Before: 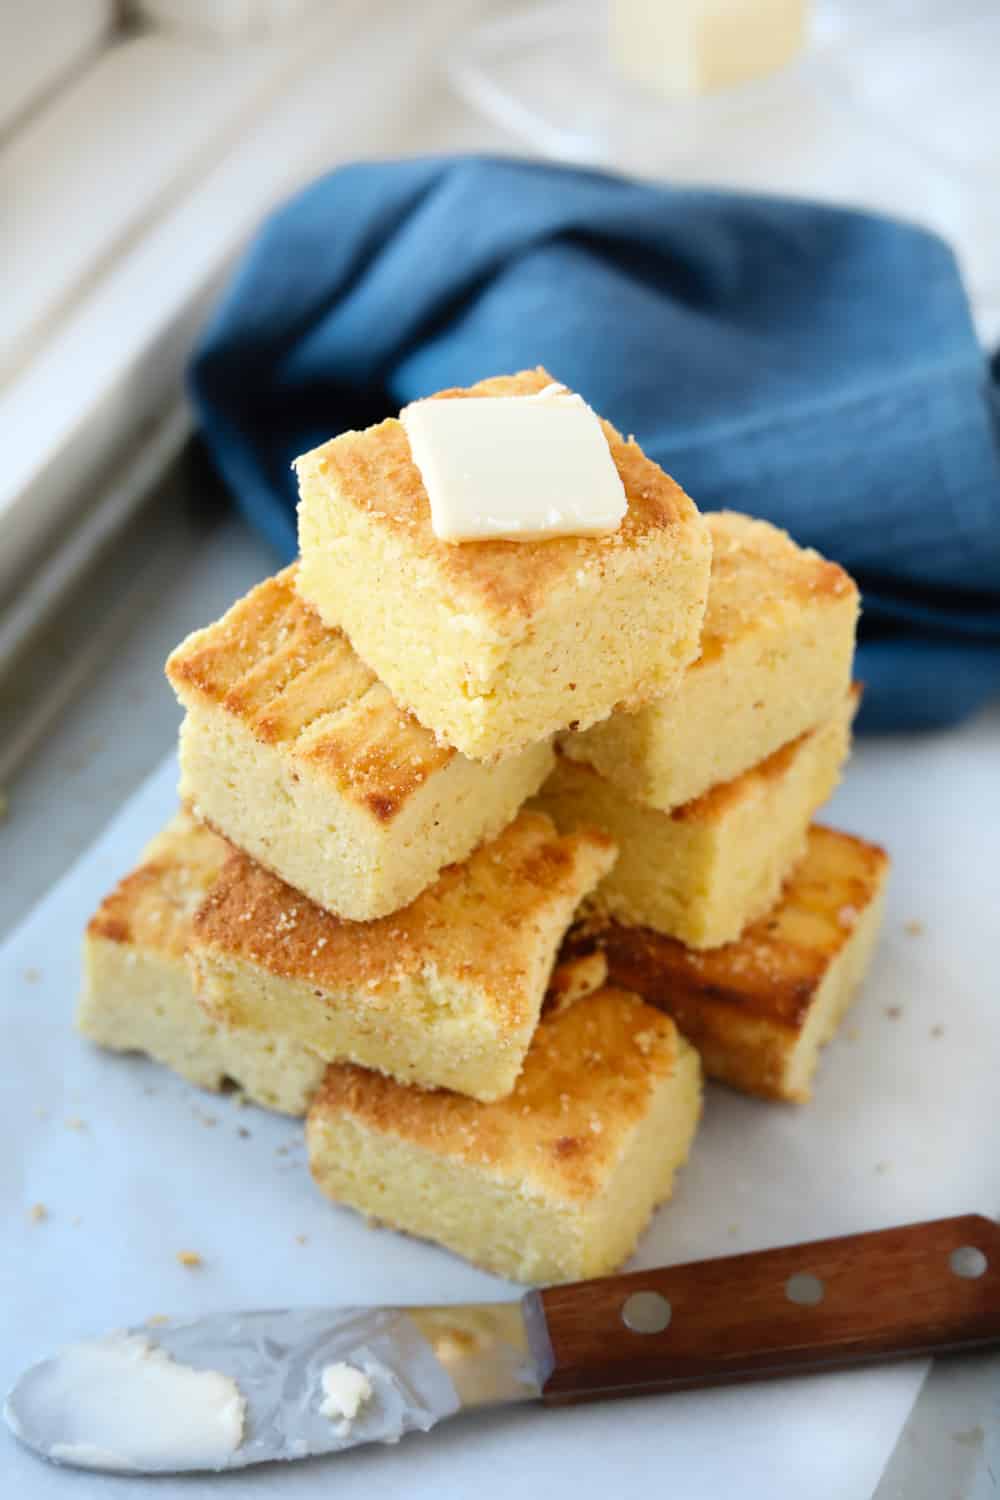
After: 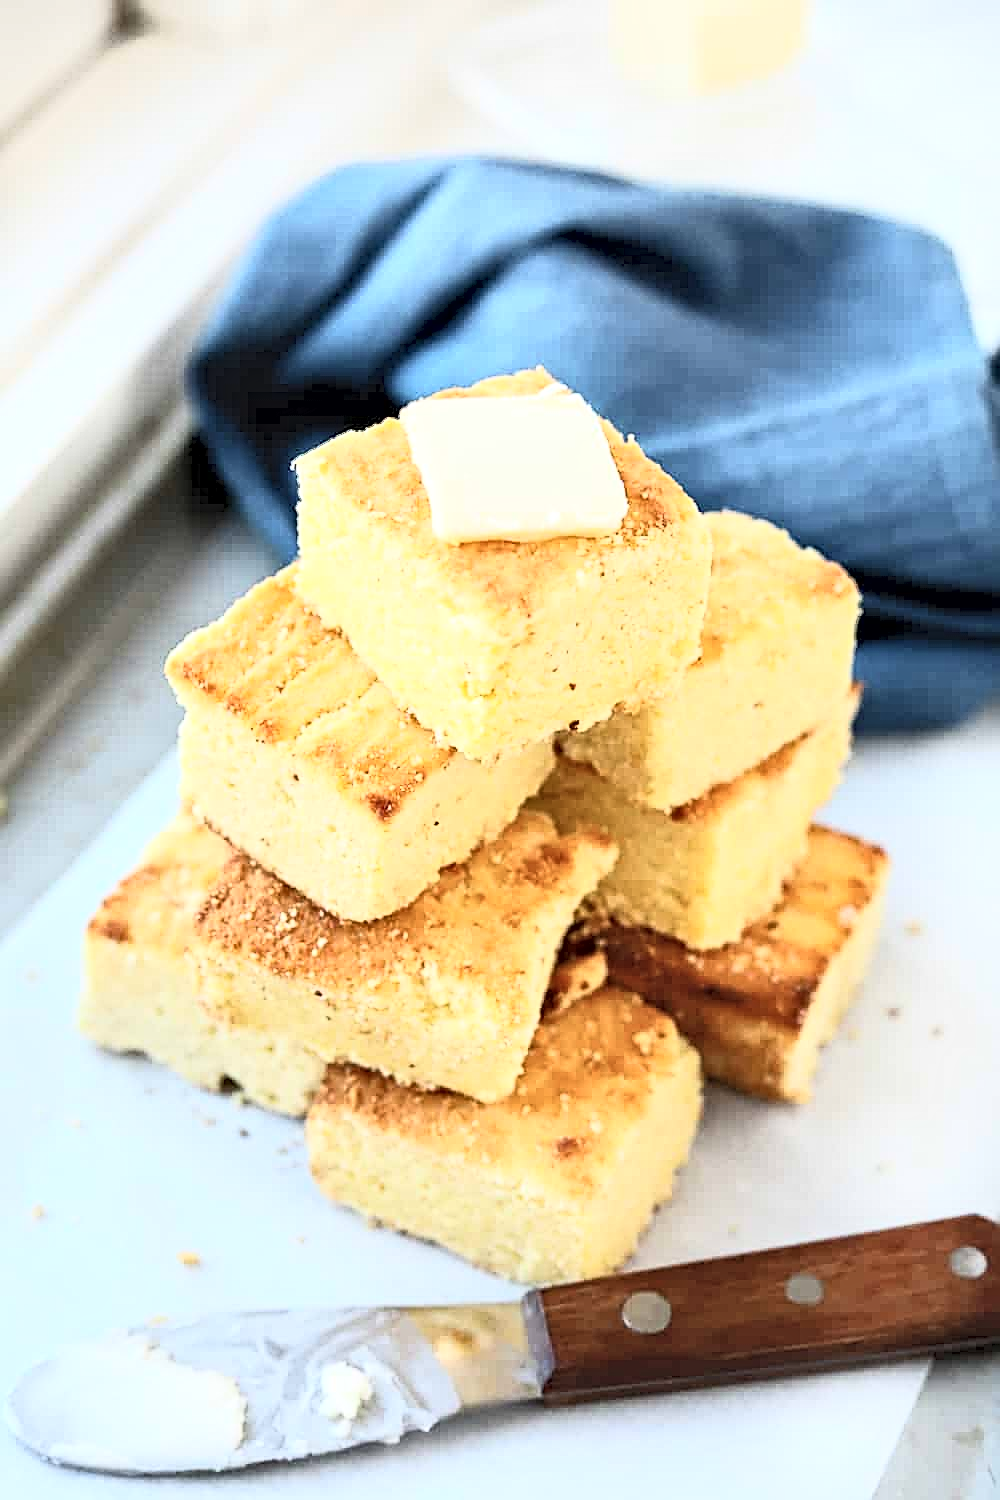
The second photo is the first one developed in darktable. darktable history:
contrast brightness saturation: contrast 0.38, brightness 0.522
contrast equalizer: y [[0.506, 0.531, 0.562, 0.606, 0.638, 0.669], [0.5 ×6], [0.5 ×6], [0 ×6], [0 ×6]]
sharpen: on, module defaults
